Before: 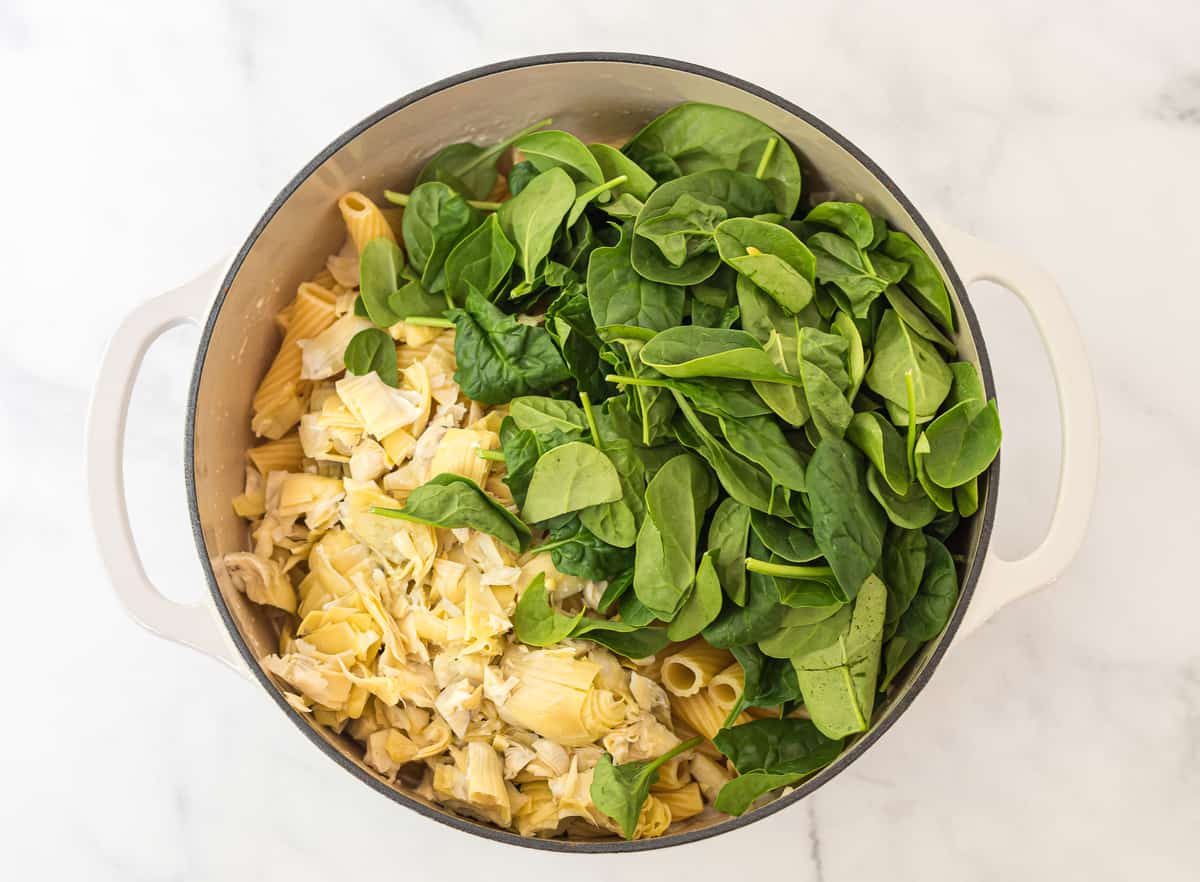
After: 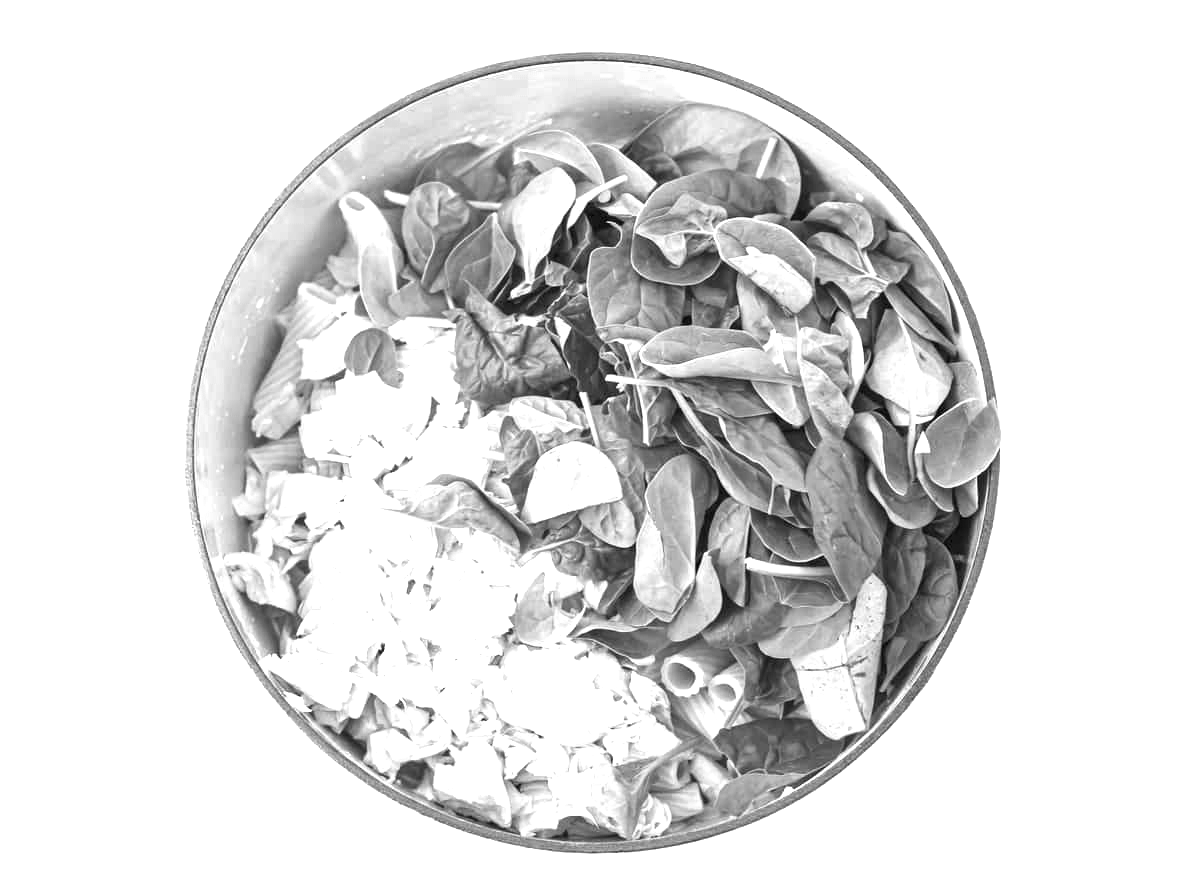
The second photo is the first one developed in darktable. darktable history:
exposure: exposure 1.5 EV, compensate highlight preservation false
monochrome: on, module defaults
color zones: curves: ch0 [(0, 0.5) (0.125, 0.4) (0.25, 0.5) (0.375, 0.4) (0.5, 0.4) (0.625, 0.35) (0.75, 0.35) (0.875, 0.5)]; ch1 [(0, 0.35) (0.125, 0.45) (0.25, 0.35) (0.375, 0.35) (0.5, 0.35) (0.625, 0.35) (0.75, 0.45) (0.875, 0.35)]; ch2 [(0, 0.6) (0.125, 0.5) (0.25, 0.5) (0.375, 0.6) (0.5, 0.6) (0.625, 0.5) (0.75, 0.5) (0.875, 0.5)]
